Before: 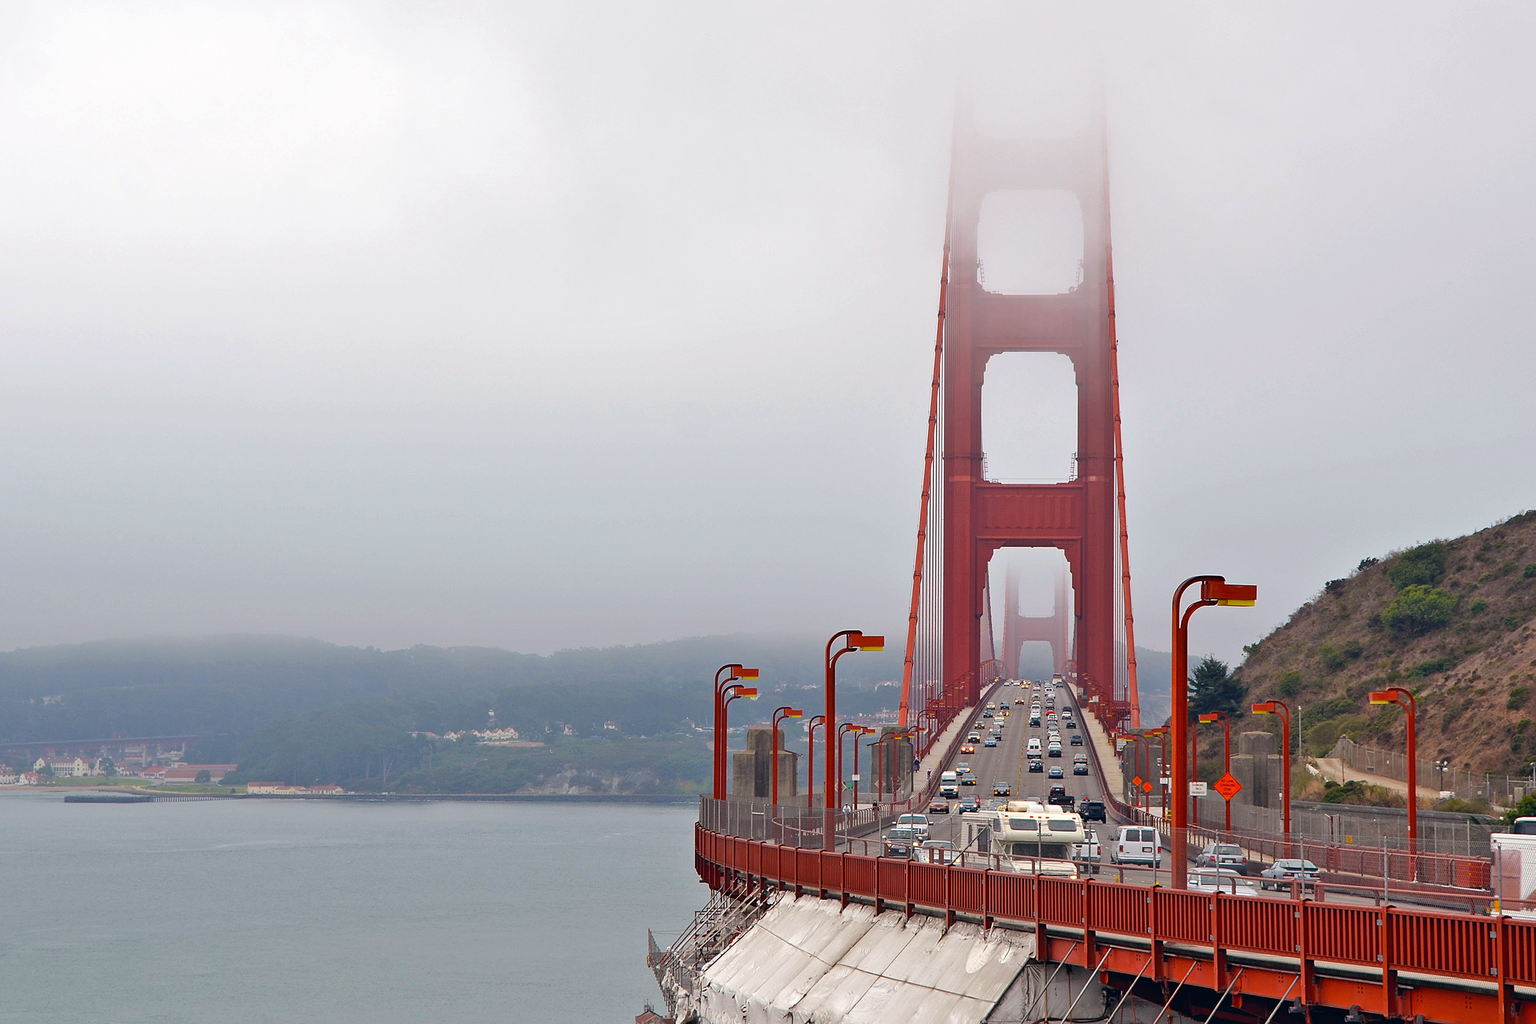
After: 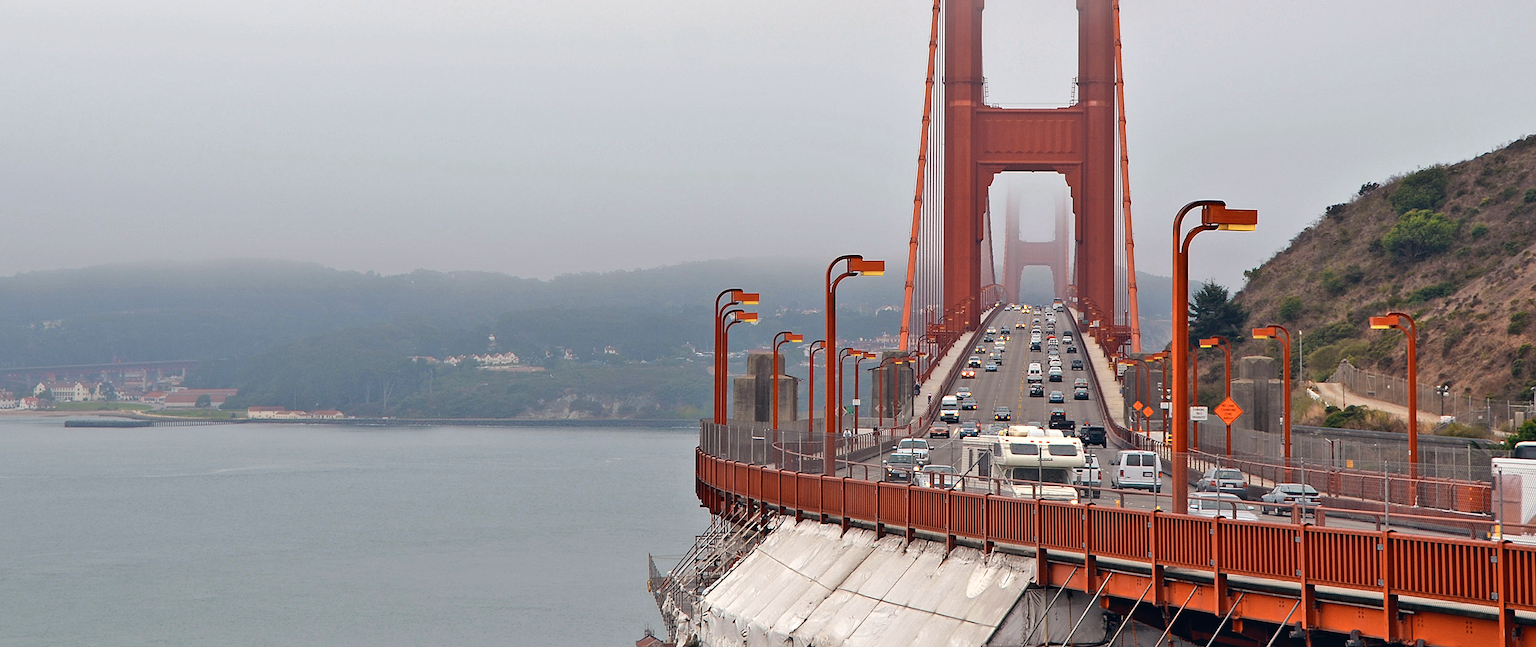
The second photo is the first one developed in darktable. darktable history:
color zones: curves: ch0 [(0.018, 0.548) (0.224, 0.64) (0.425, 0.447) (0.675, 0.575) (0.732, 0.579)]; ch1 [(0.066, 0.487) (0.25, 0.5) (0.404, 0.43) (0.75, 0.421) (0.956, 0.421)]; ch2 [(0.044, 0.561) (0.215, 0.465) (0.399, 0.544) (0.465, 0.548) (0.614, 0.447) (0.724, 0.43) (0.882, 0.623) (0.956, 0.632)]
crop and rotate: top 36.68%
